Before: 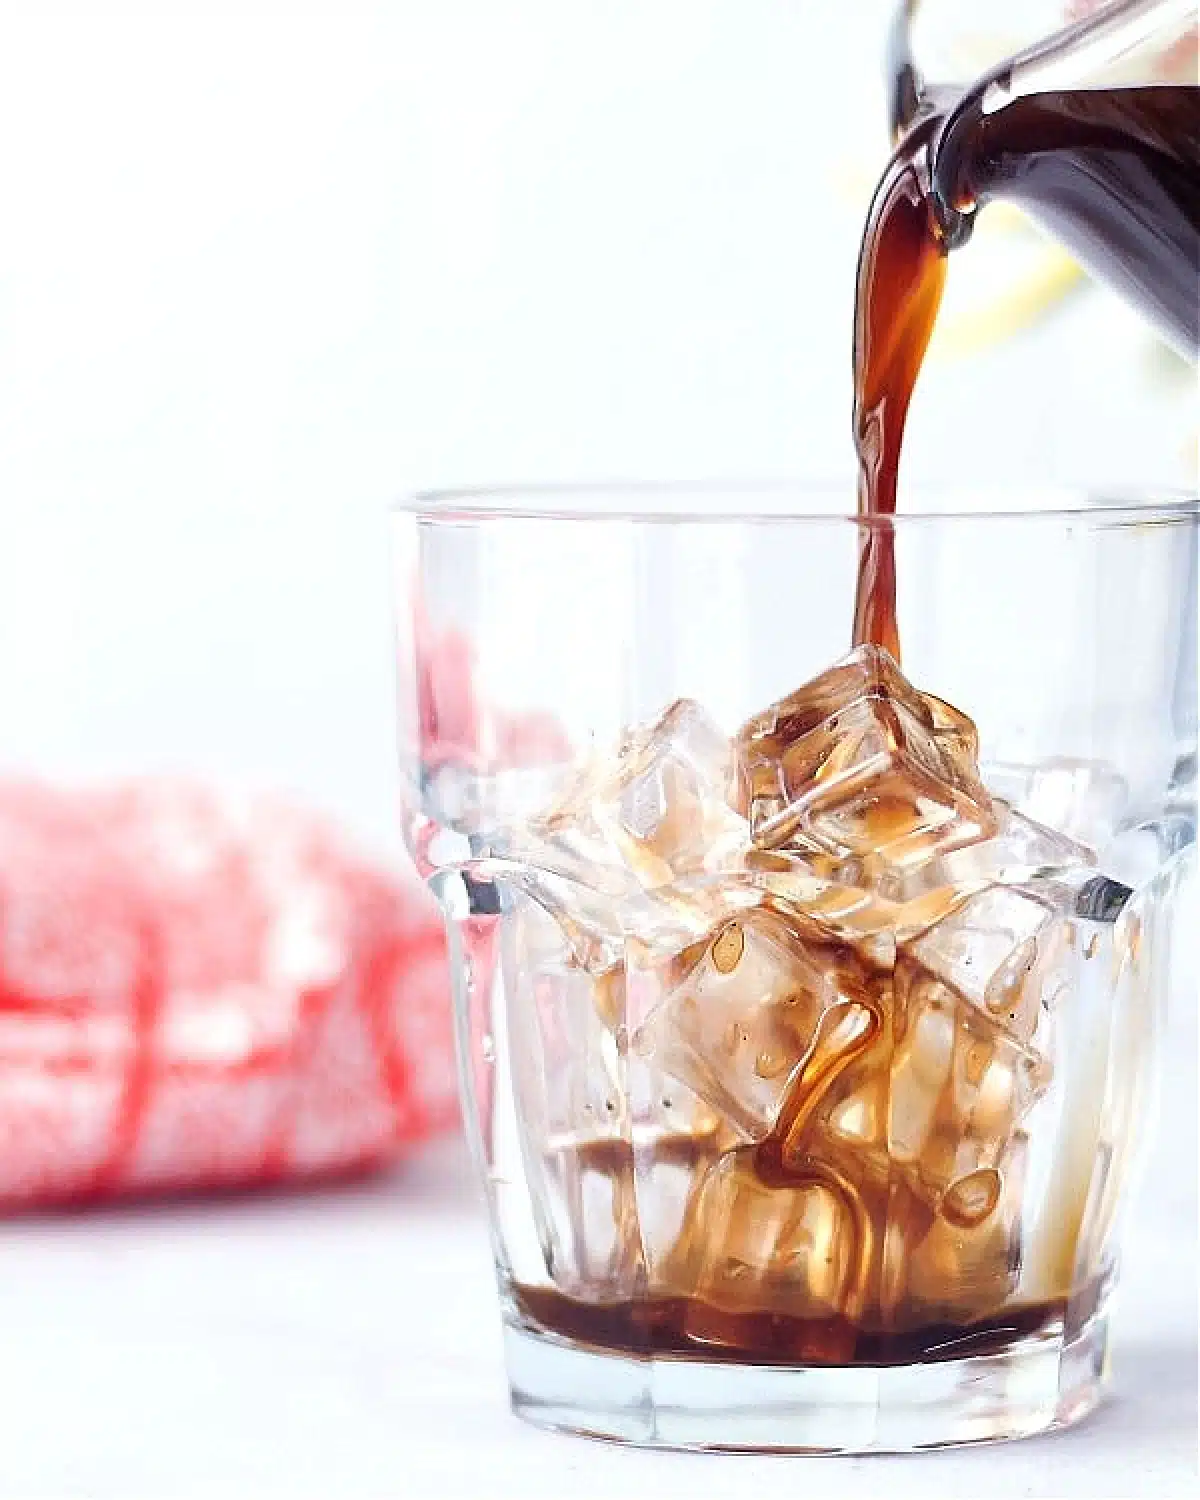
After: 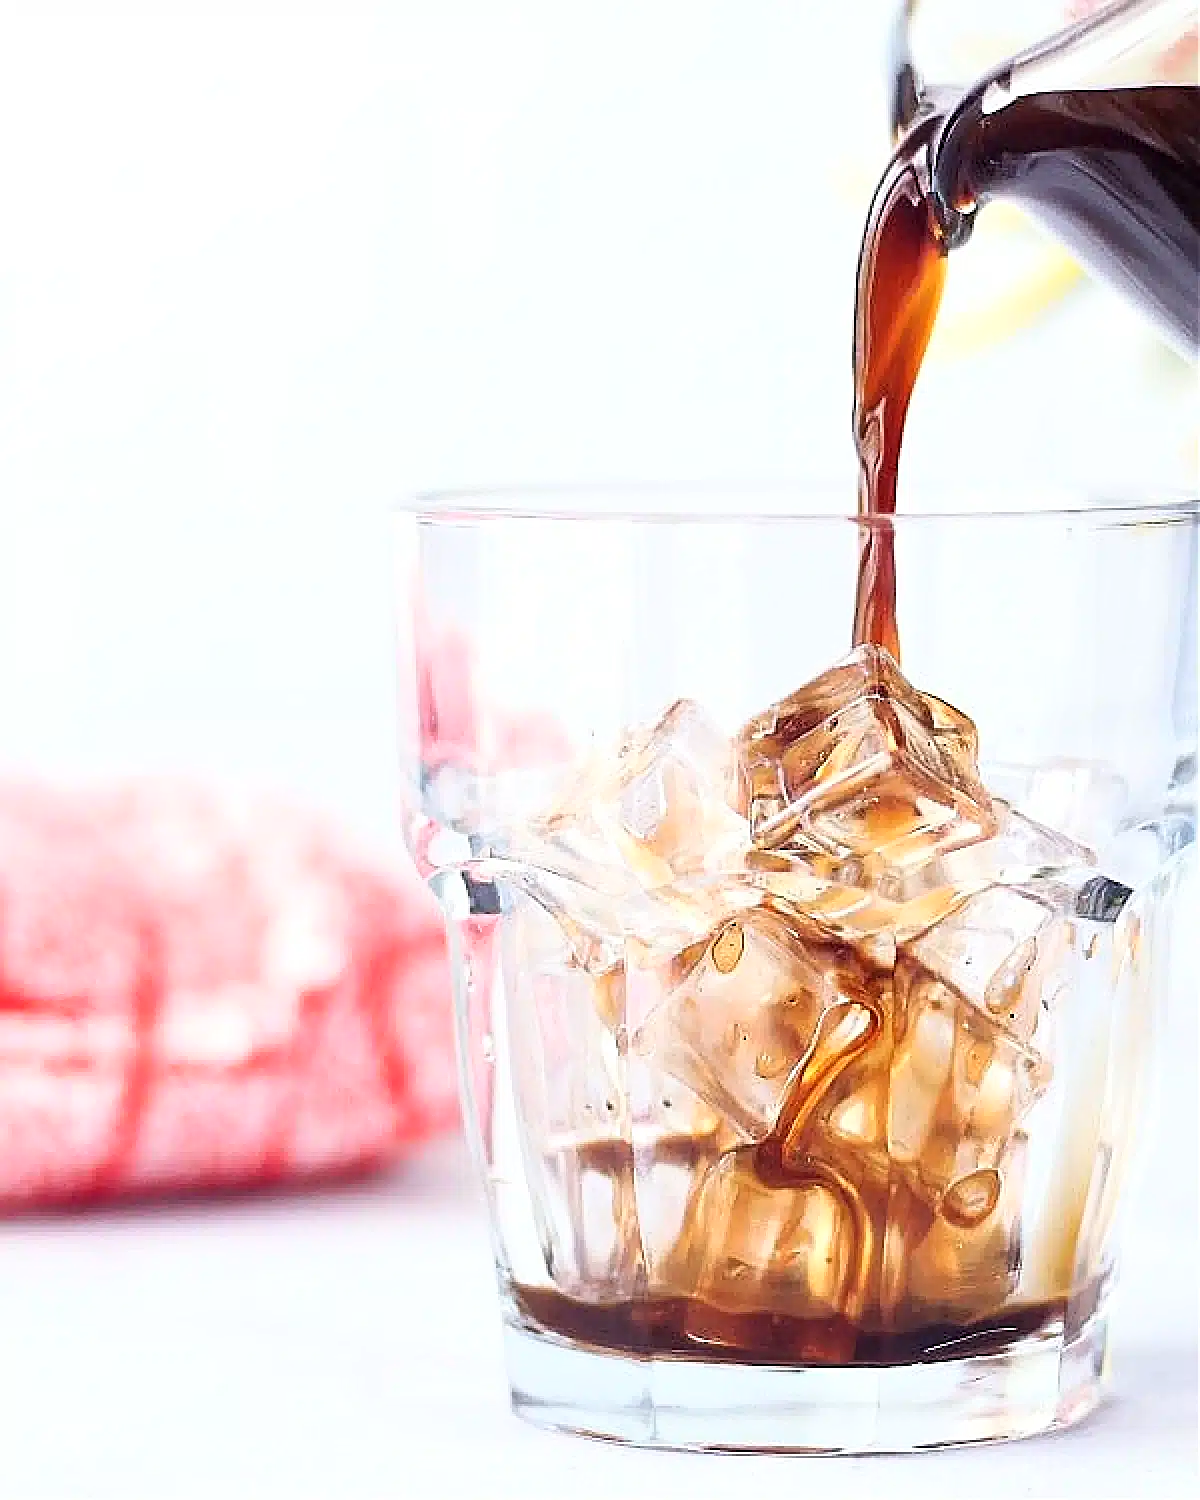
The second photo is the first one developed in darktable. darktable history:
sharpen: on, module defaults
base curve: curves: ch0 [(0, 0) (0.666, 0.806) (1, 1)]
